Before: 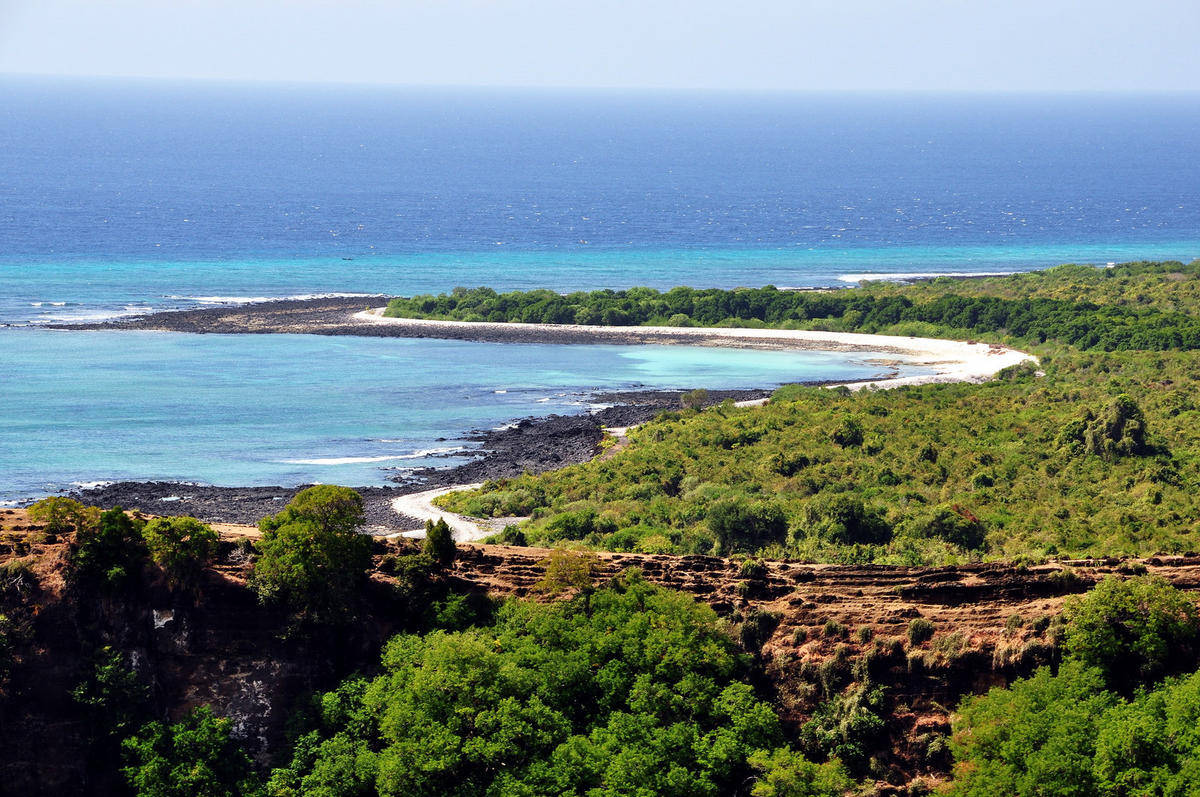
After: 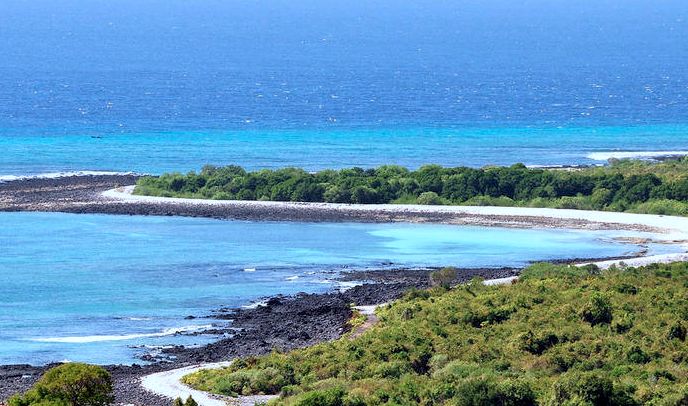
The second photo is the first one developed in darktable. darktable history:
crop: left 20.998%, top 15.317%, right 21.662%, bottom 33.697%
color correction: highlights a* -2.08, highlights b* -18.5
exposure: black level correction 0.005, exposure 0.016 EV, compensate highlight preservation false
